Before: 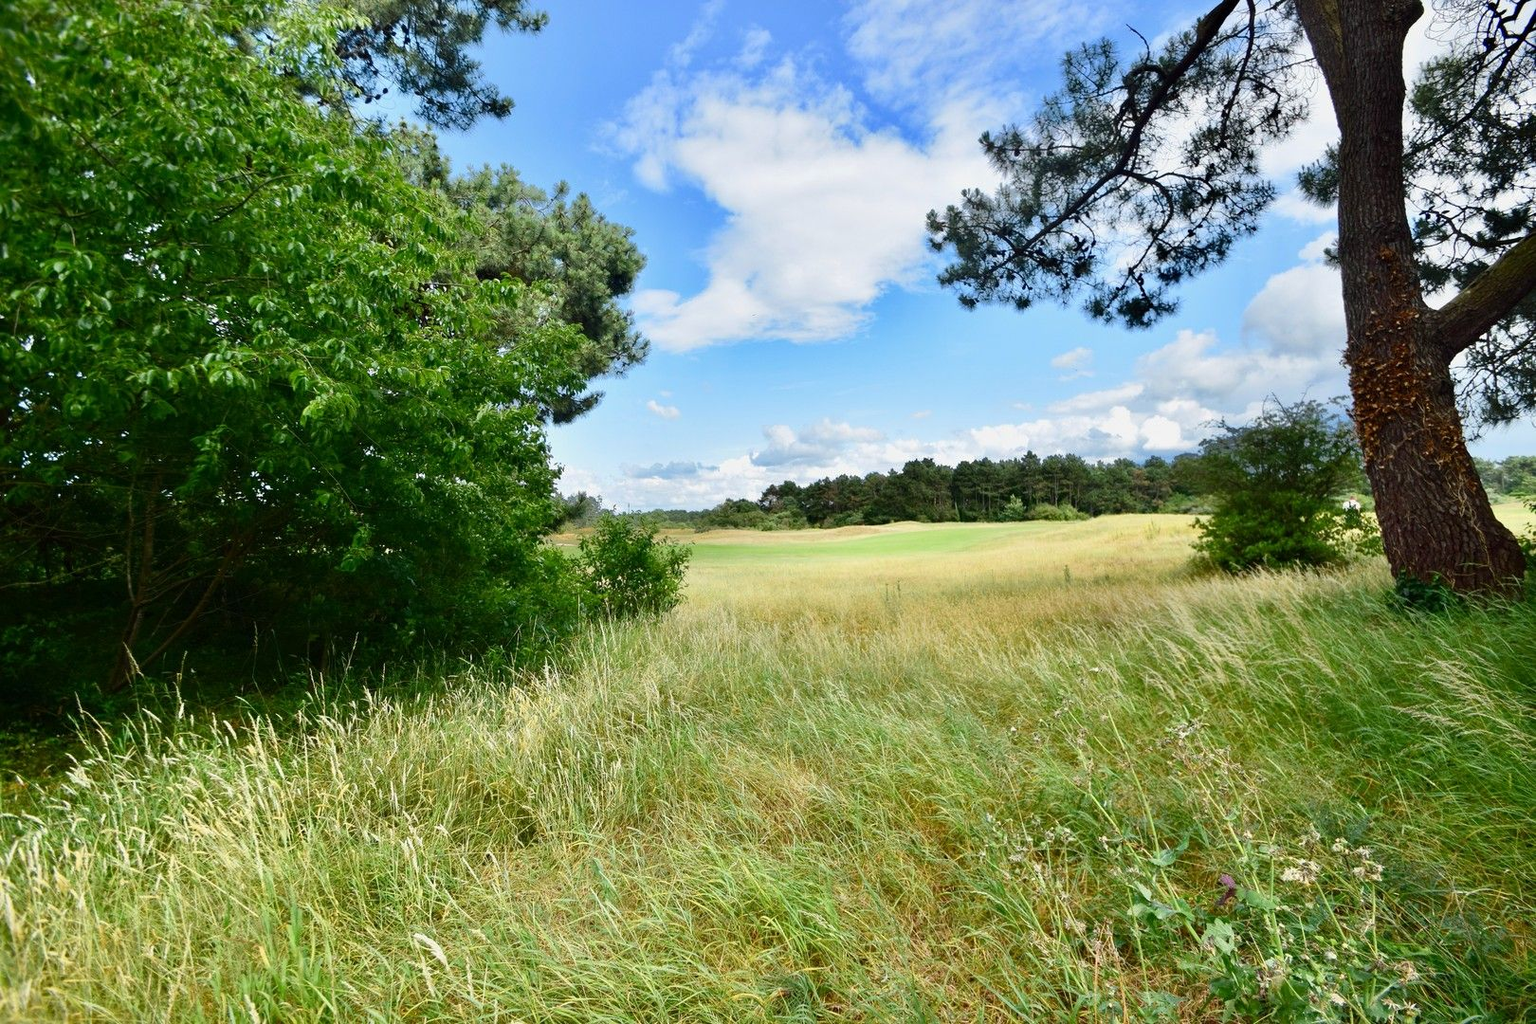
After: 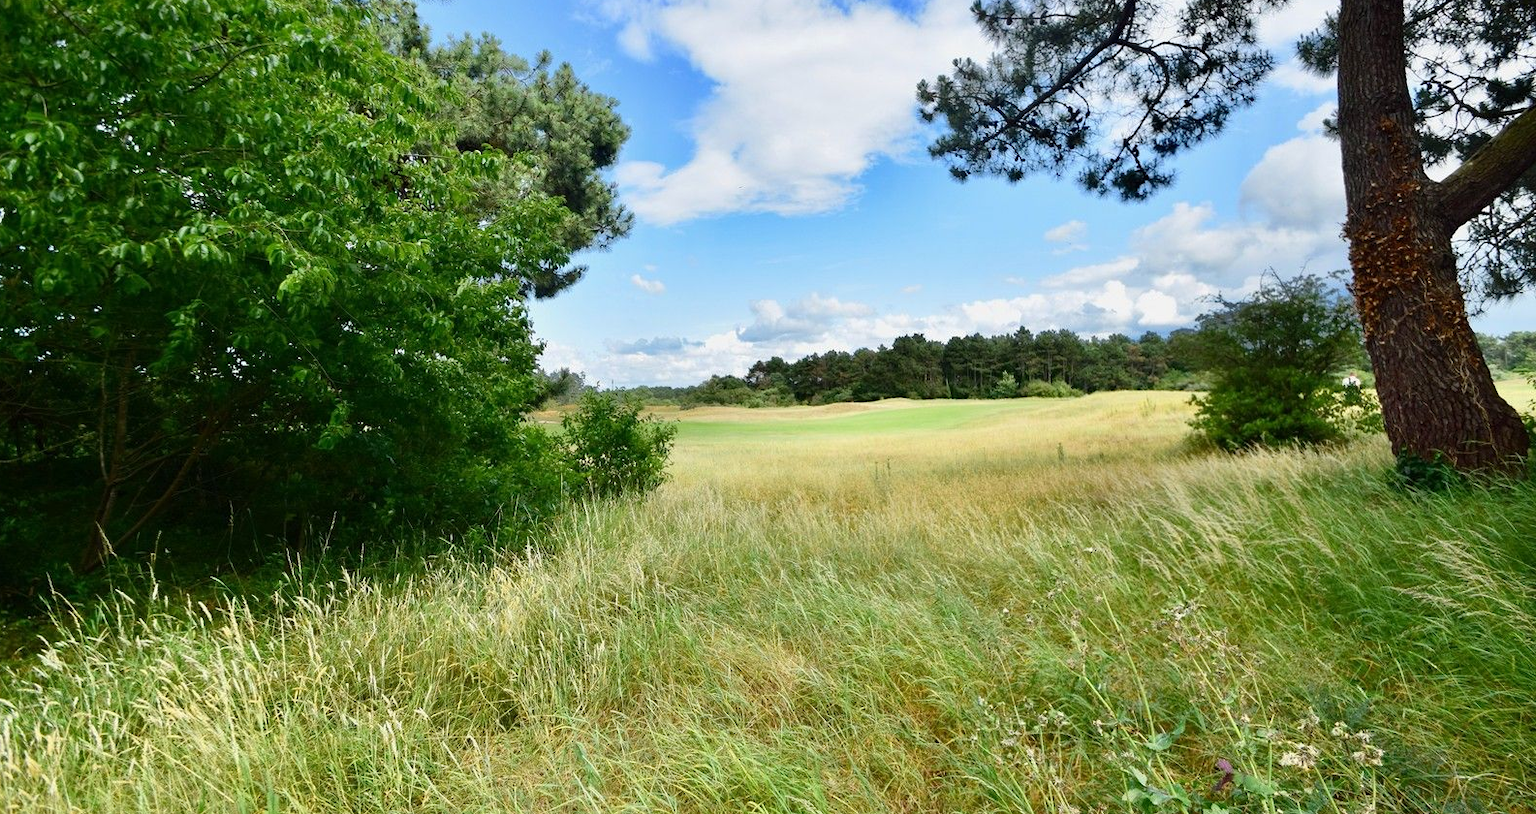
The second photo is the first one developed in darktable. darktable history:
crop and rotate: left 1.945%, top 12.948%, right 0.201%, bottom 9.196%
